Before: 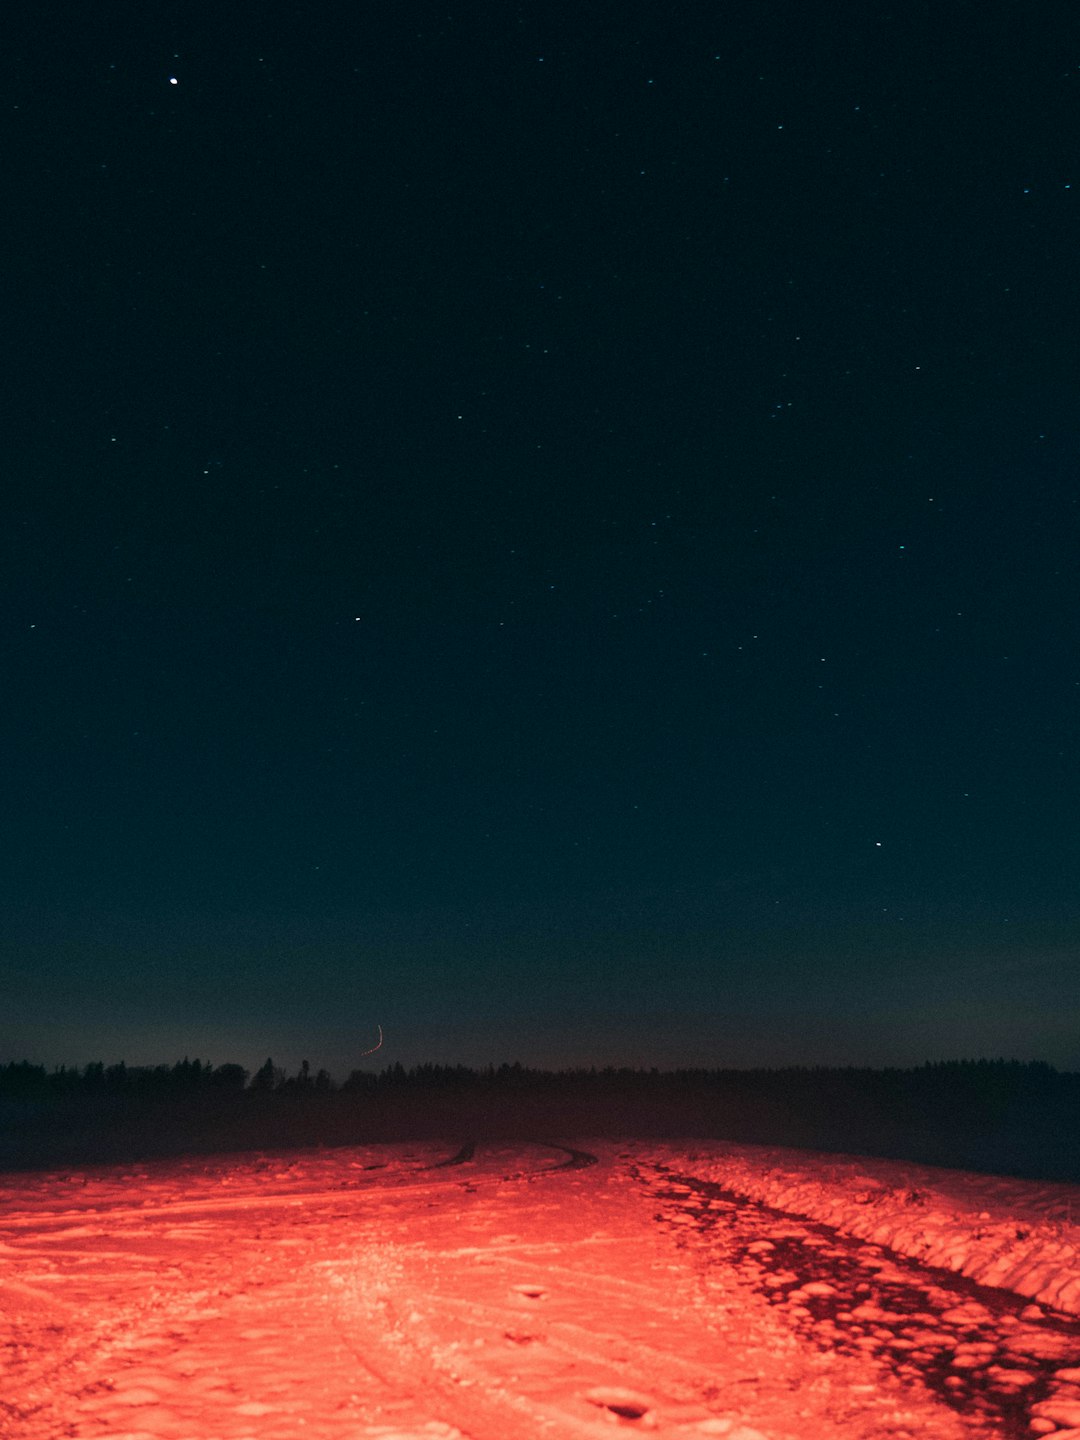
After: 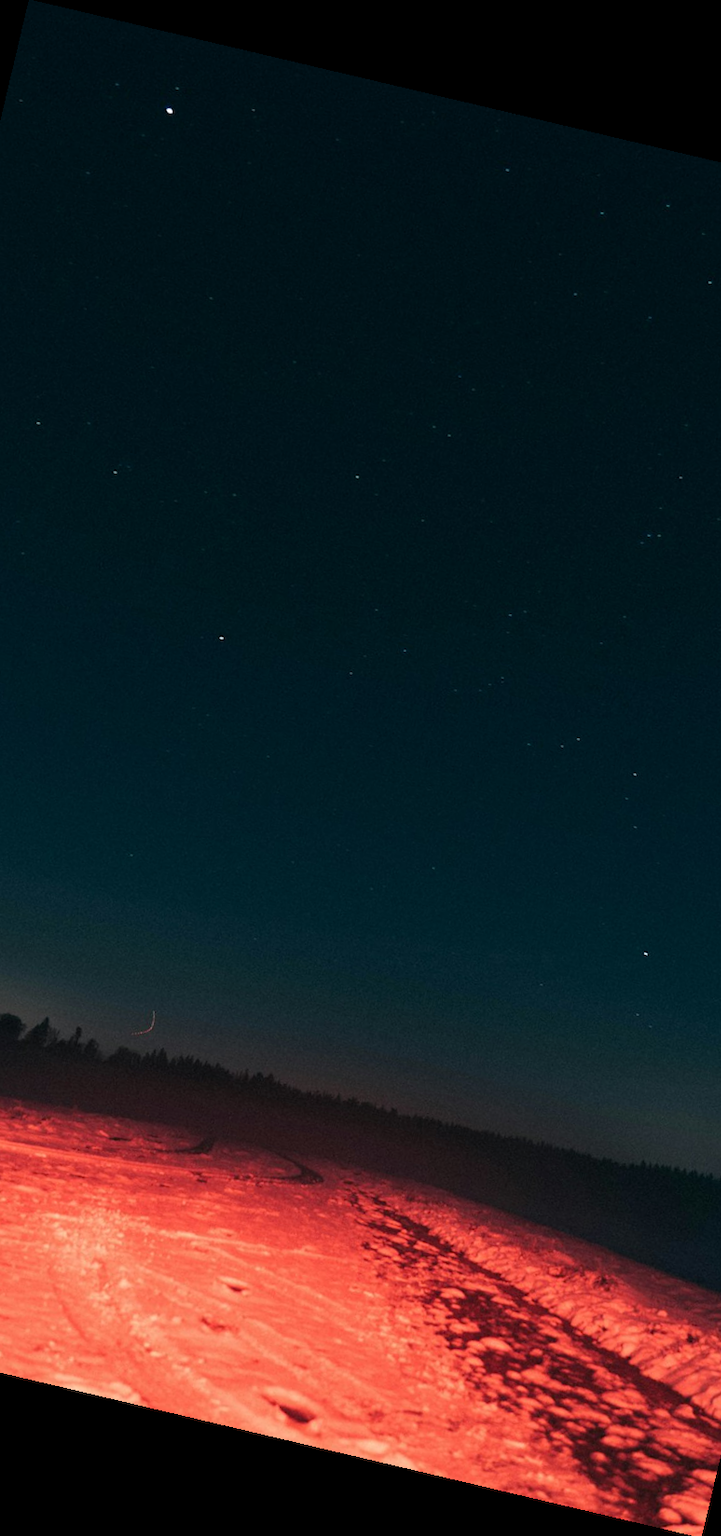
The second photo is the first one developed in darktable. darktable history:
rotate and perspective: rotation 13.27°, automatic cropping off
crop: left 21.674%, right 22.086%
